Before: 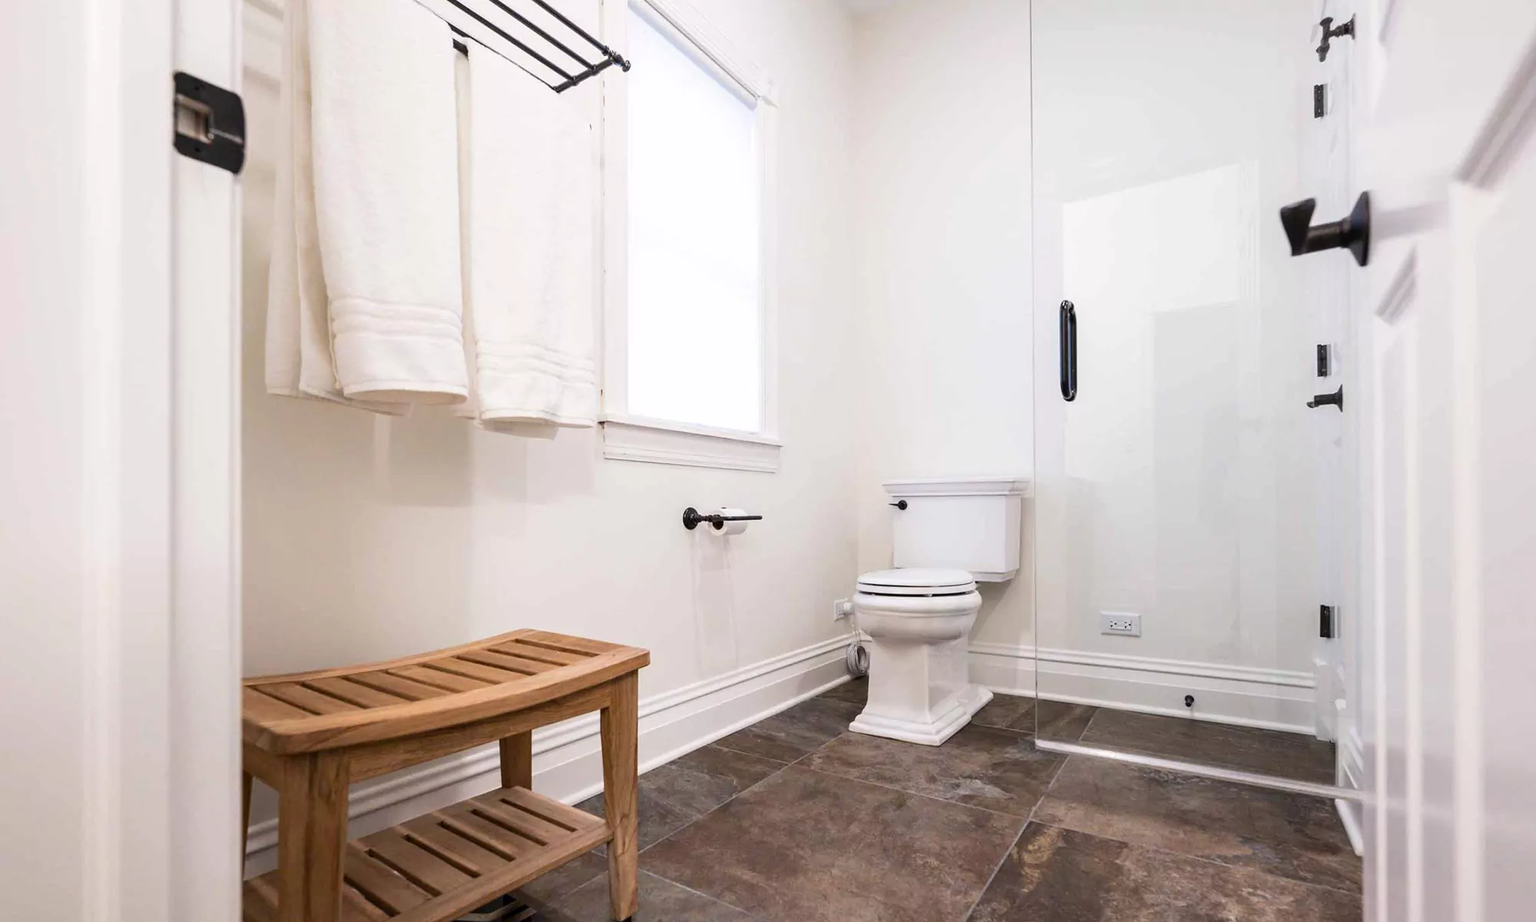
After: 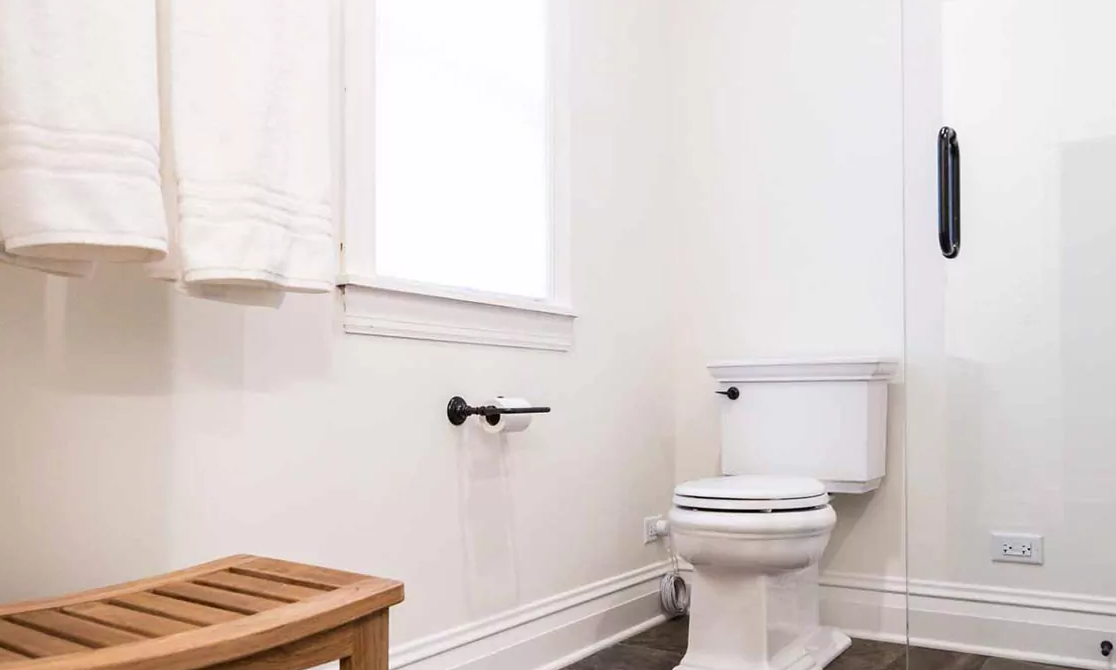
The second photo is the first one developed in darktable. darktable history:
crop and rotate: left 22.13%, top 22.054%, right 22.026%, bottom 22.102%
color calibration: illuminant same as pipeline (D50), adaptation none (bypass)
